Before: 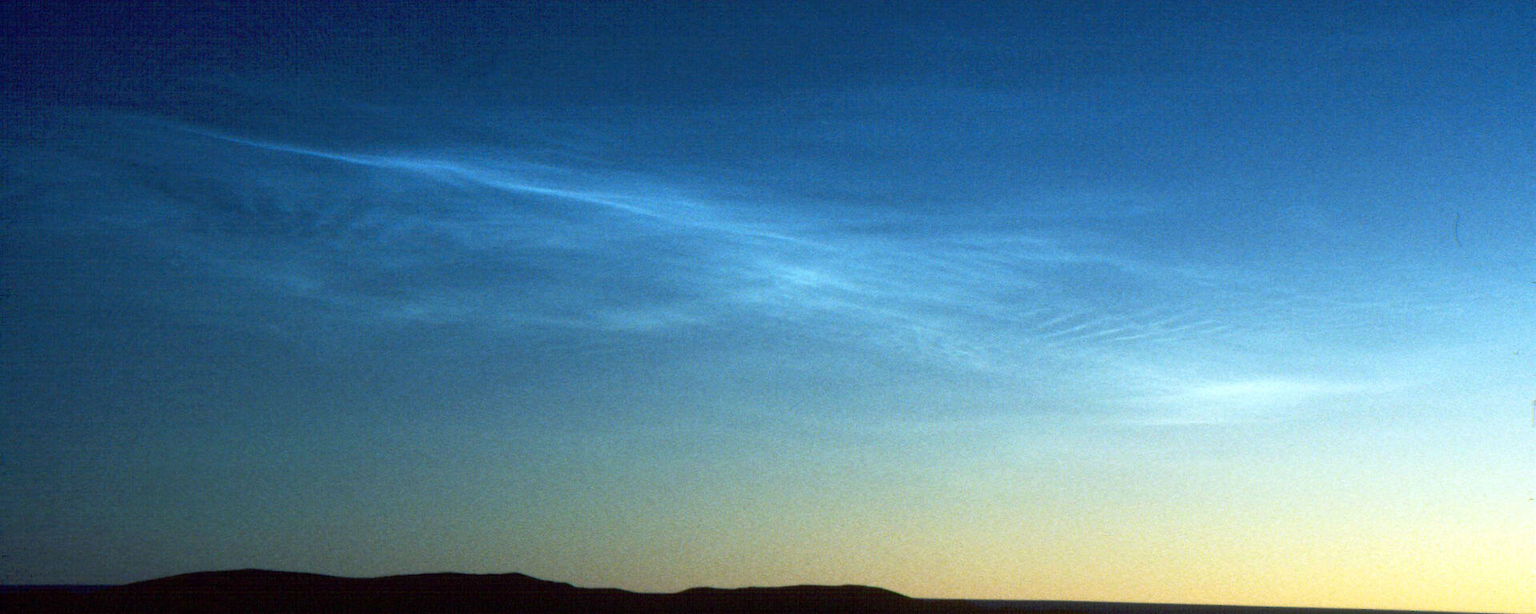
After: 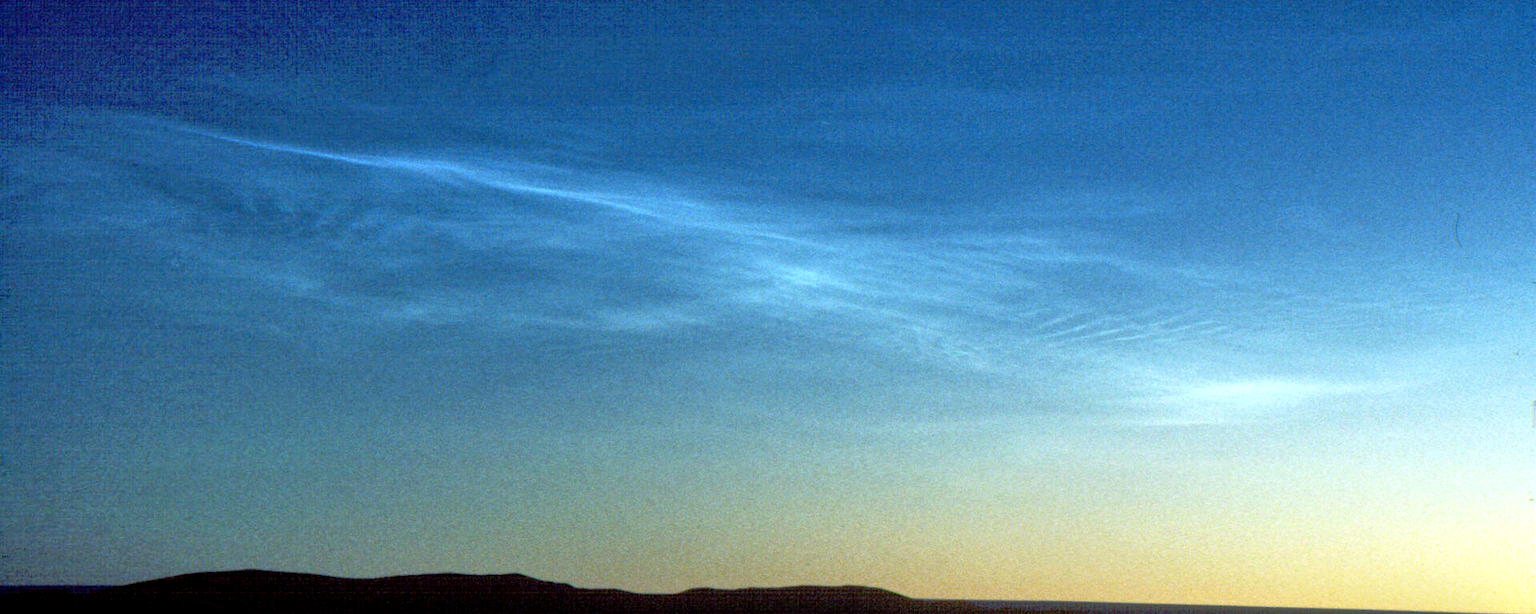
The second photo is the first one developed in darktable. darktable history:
local contrast: detail 130%
tone equalizer: -7 EV 0.143 EV, -6 EV 0.629 EV, -5 EV 1.17 EV, -4 EV 1.34 EV, -3 EV 1.13 EV, -2 EV 0.6 EV, -1 EV 0.155 EV
